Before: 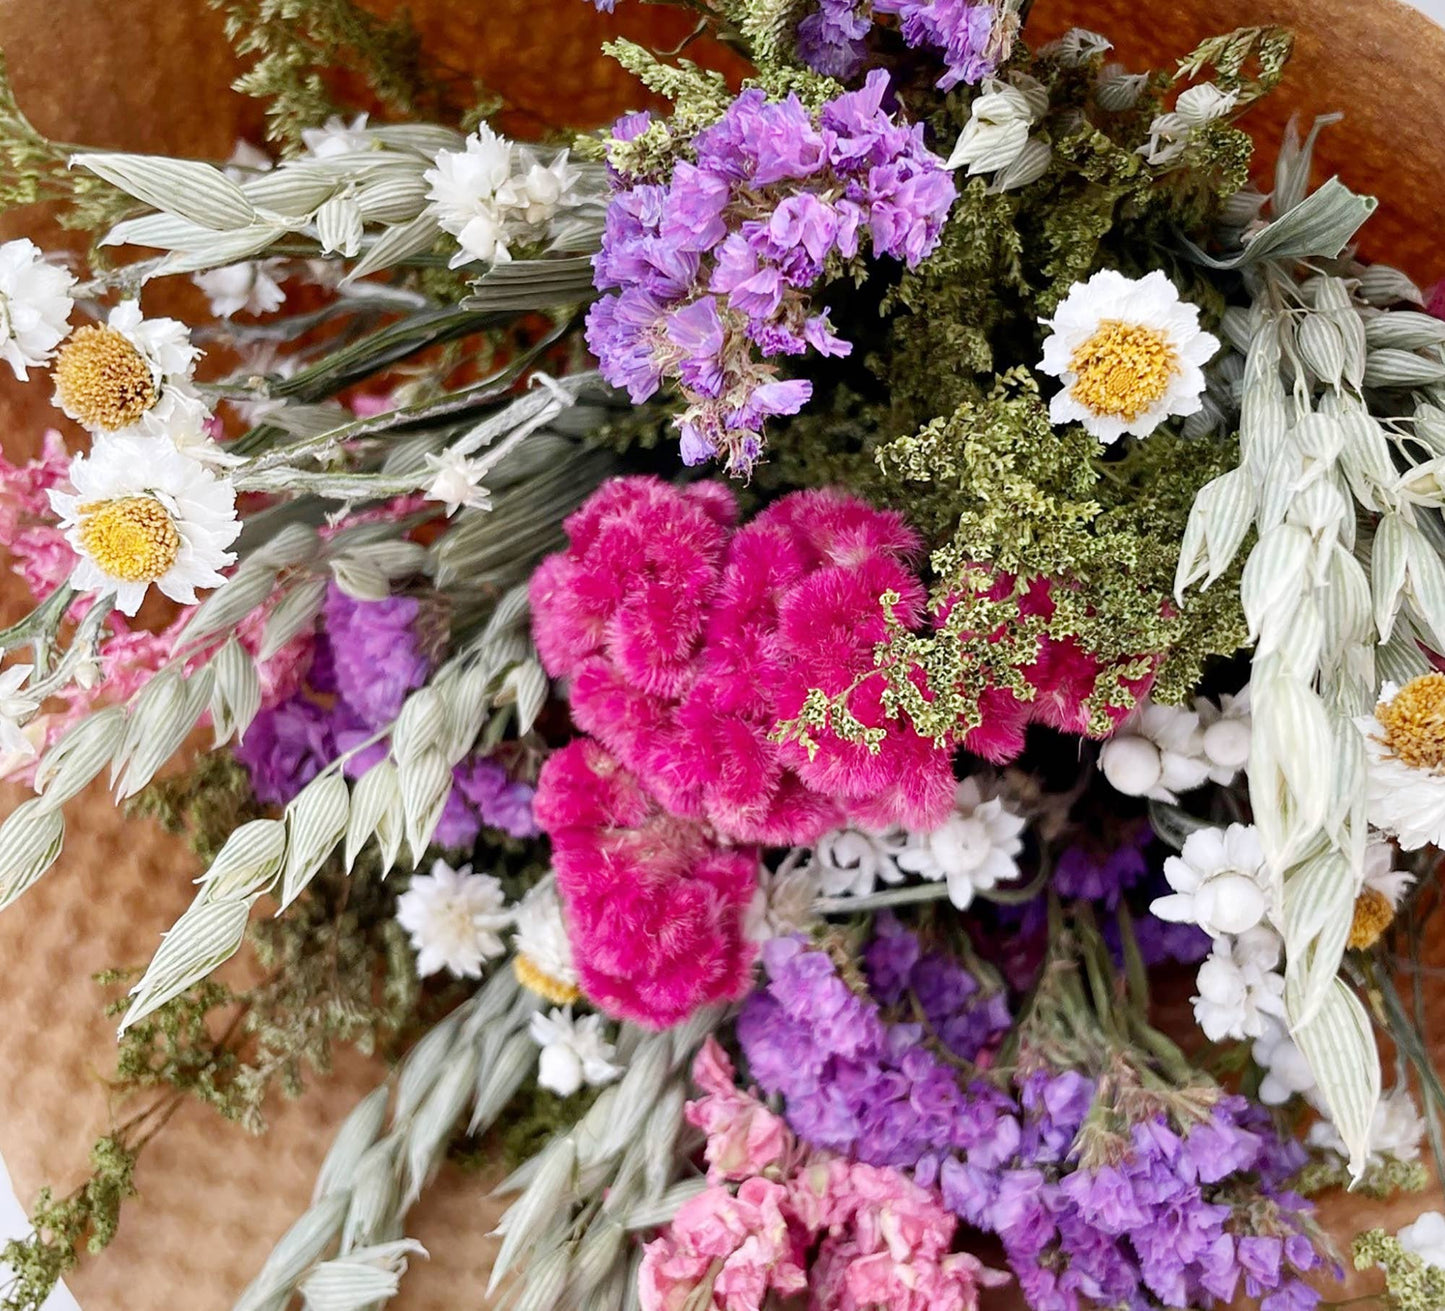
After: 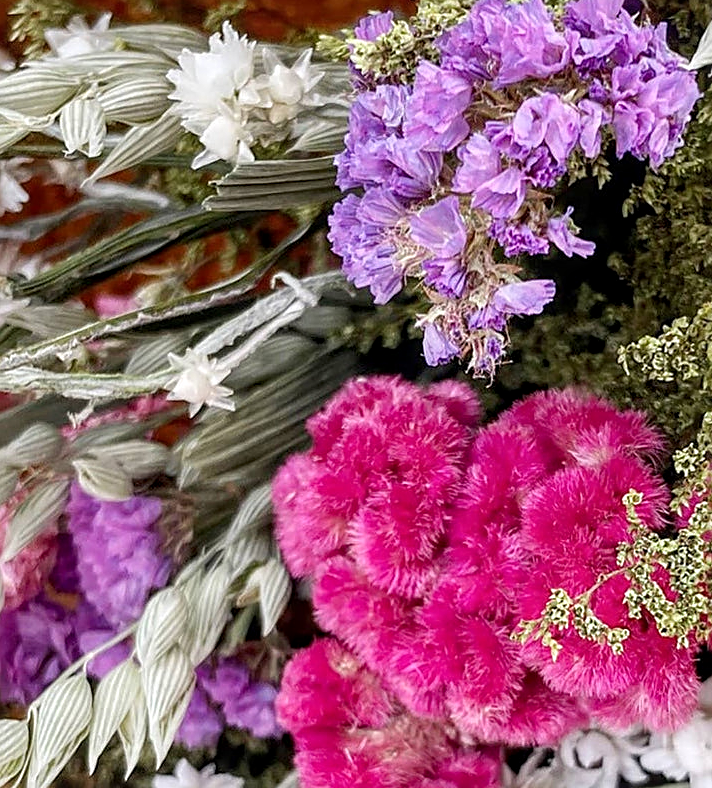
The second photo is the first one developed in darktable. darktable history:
sharpen: on, module defaults
crop: left 17.835%, top 7.675%, right 32.881%, bottom 32.213%
local contrast: on, module defaults
